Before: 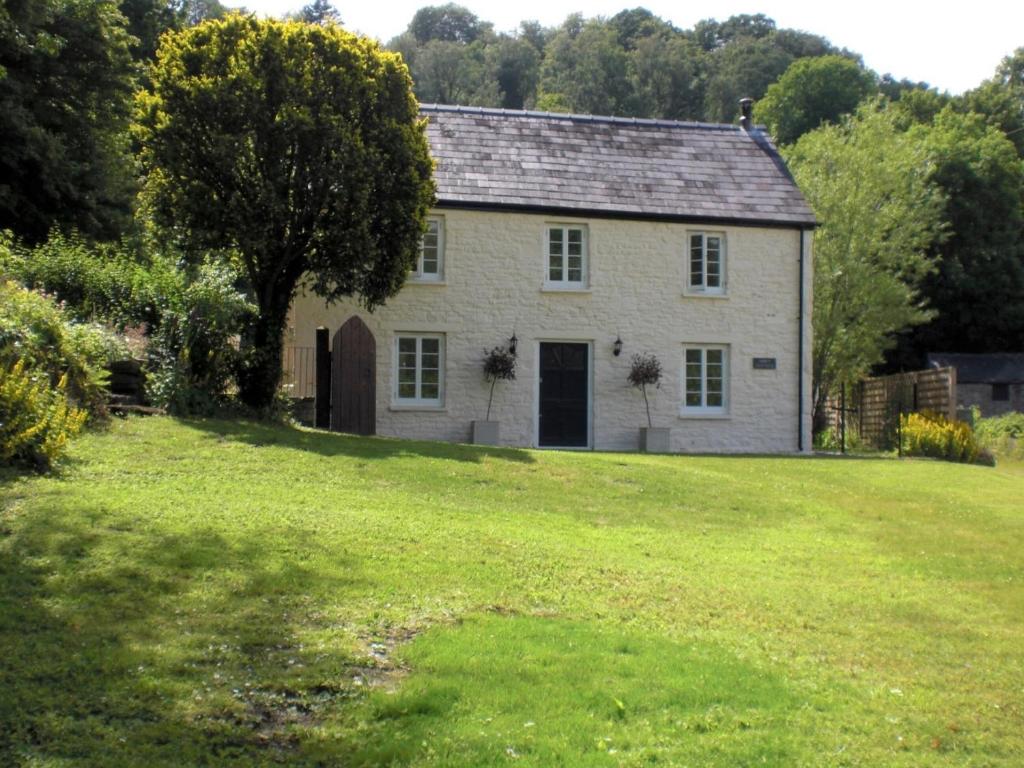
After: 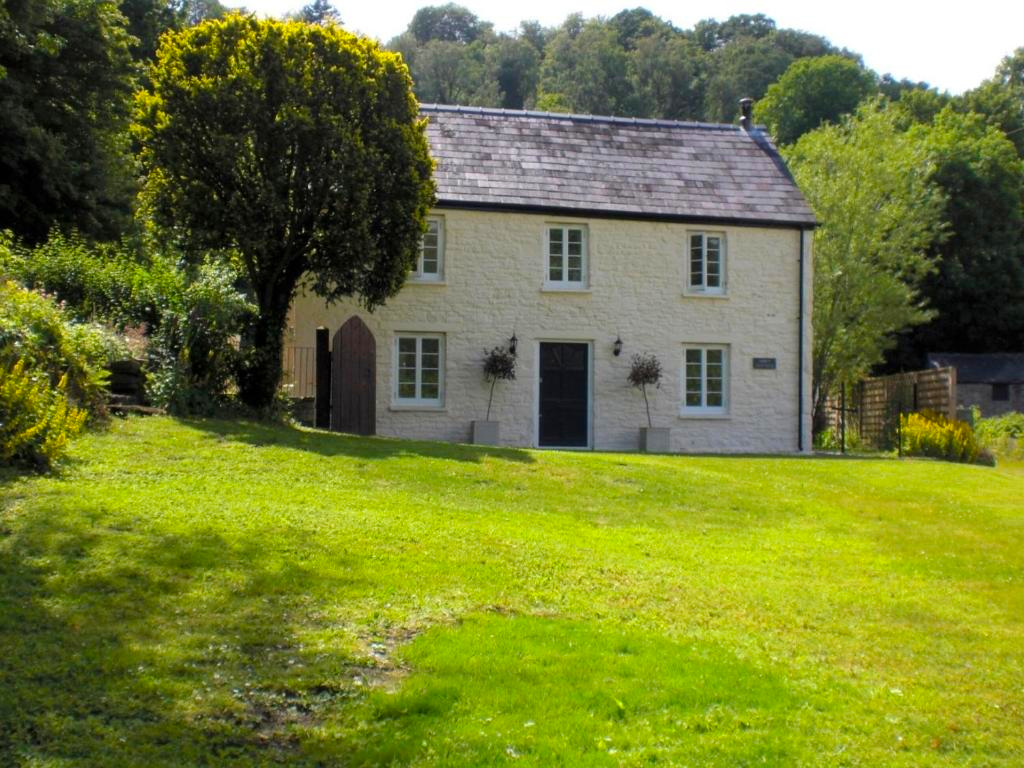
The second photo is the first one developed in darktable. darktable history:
color balance rgb: perceptual saturation grading › global saturation 19.475%, global vibrance 20%
